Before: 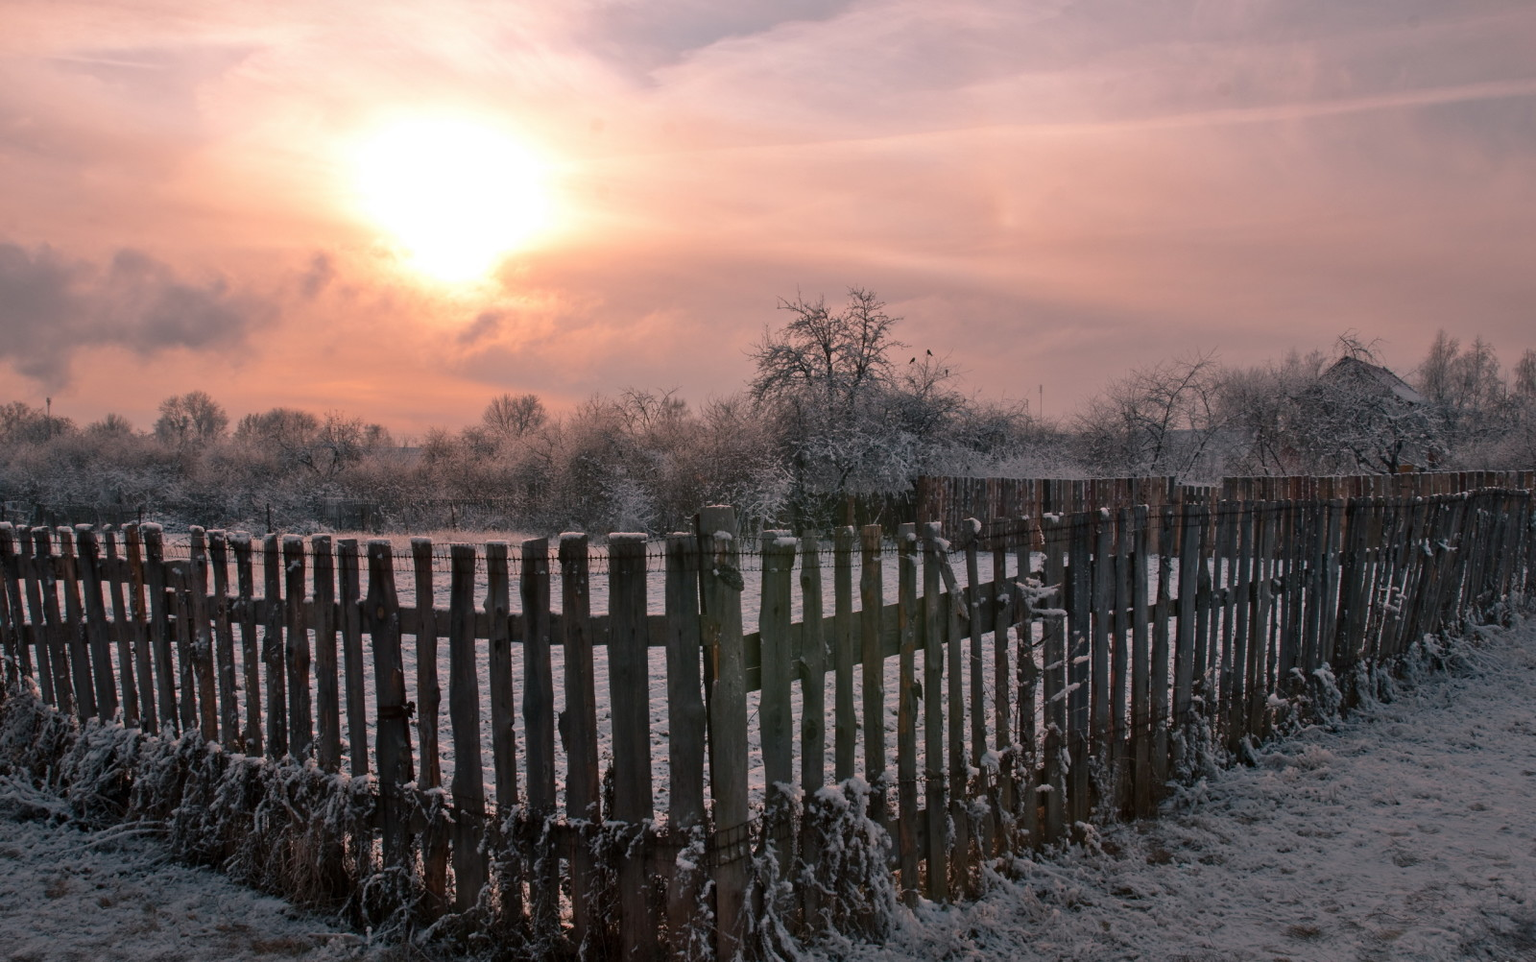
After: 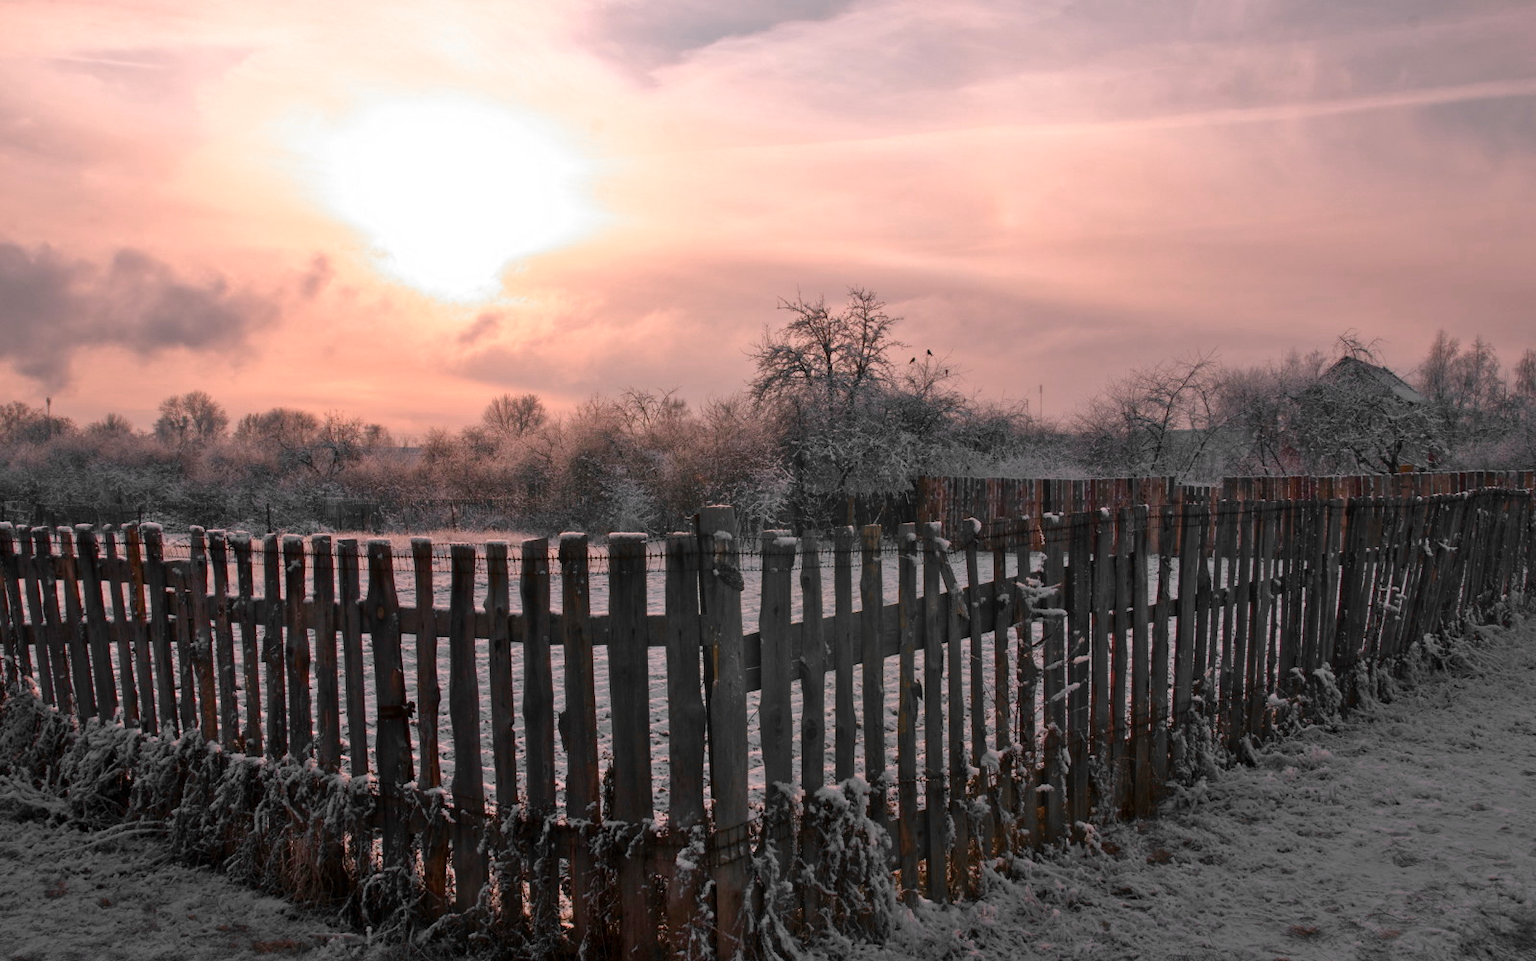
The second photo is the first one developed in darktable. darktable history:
color balance rgb: perceptual saturation grading › global saturation 25.395%, perceptual saturation grading › highlights -50.386%, perceptual saturation grading › shadows 30.878%, global vibrance 20.221%
base curve: curves: ch0 [(0, 0) (0.472, 0.455) (1, 1)], preserve colors none
color zones: curves: ch0 [(0, 0.65) (0.096, 0.644) (0.221, 0.539) (0.429, 0.5) (0.571, 0.5) (0.714, 0.5) (0.857, 0.5) (1, 0.65)]; ch1 [(0, 0.5) (0.143, 0.5) (0.257, -0.002) (0.429, 0.04) (0.571, -0.001) (0.714, -0.015) (0.857, 0.024) (1, 0.5)]
